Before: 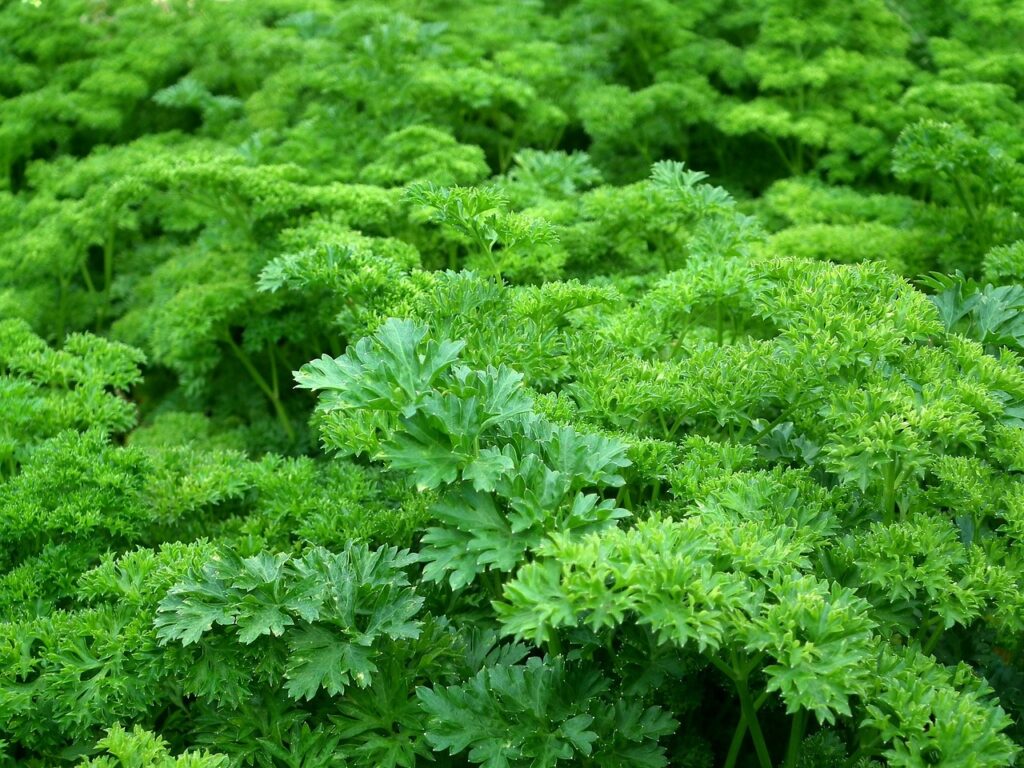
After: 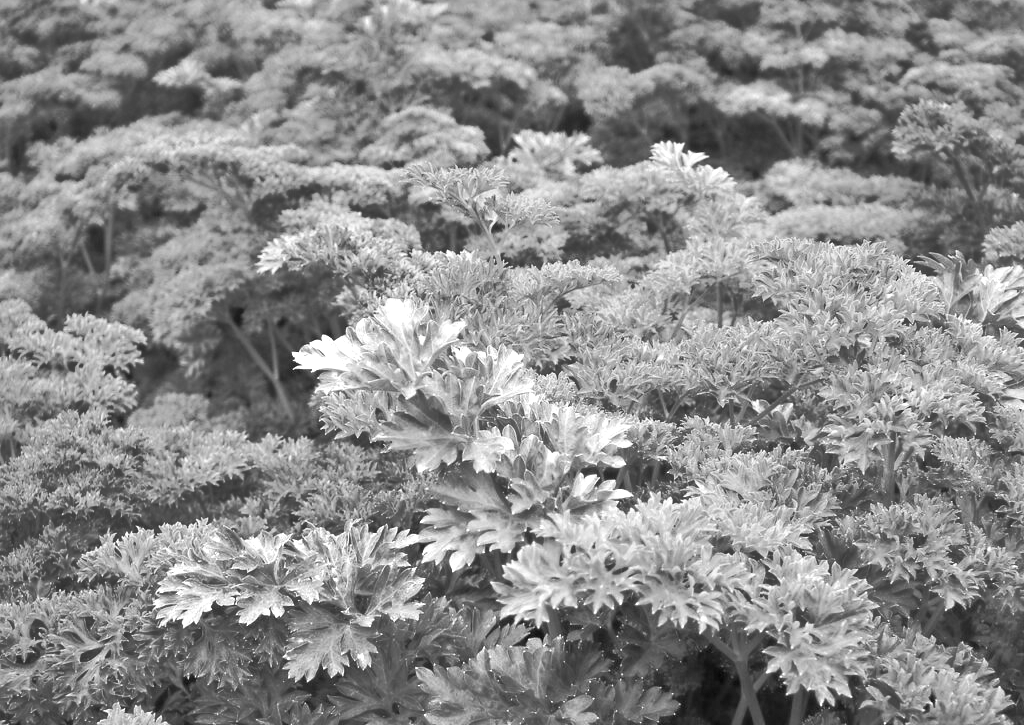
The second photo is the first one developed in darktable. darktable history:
exposure: black level correction 0, exposure 1.675 EV, compensate exposure bias true, compensate highlight preservation false
crop and rotate: top 2.479%, bottom 3.018%
monochrome: a -11.7, b 1.62, size 0.5, highlights 0.38
